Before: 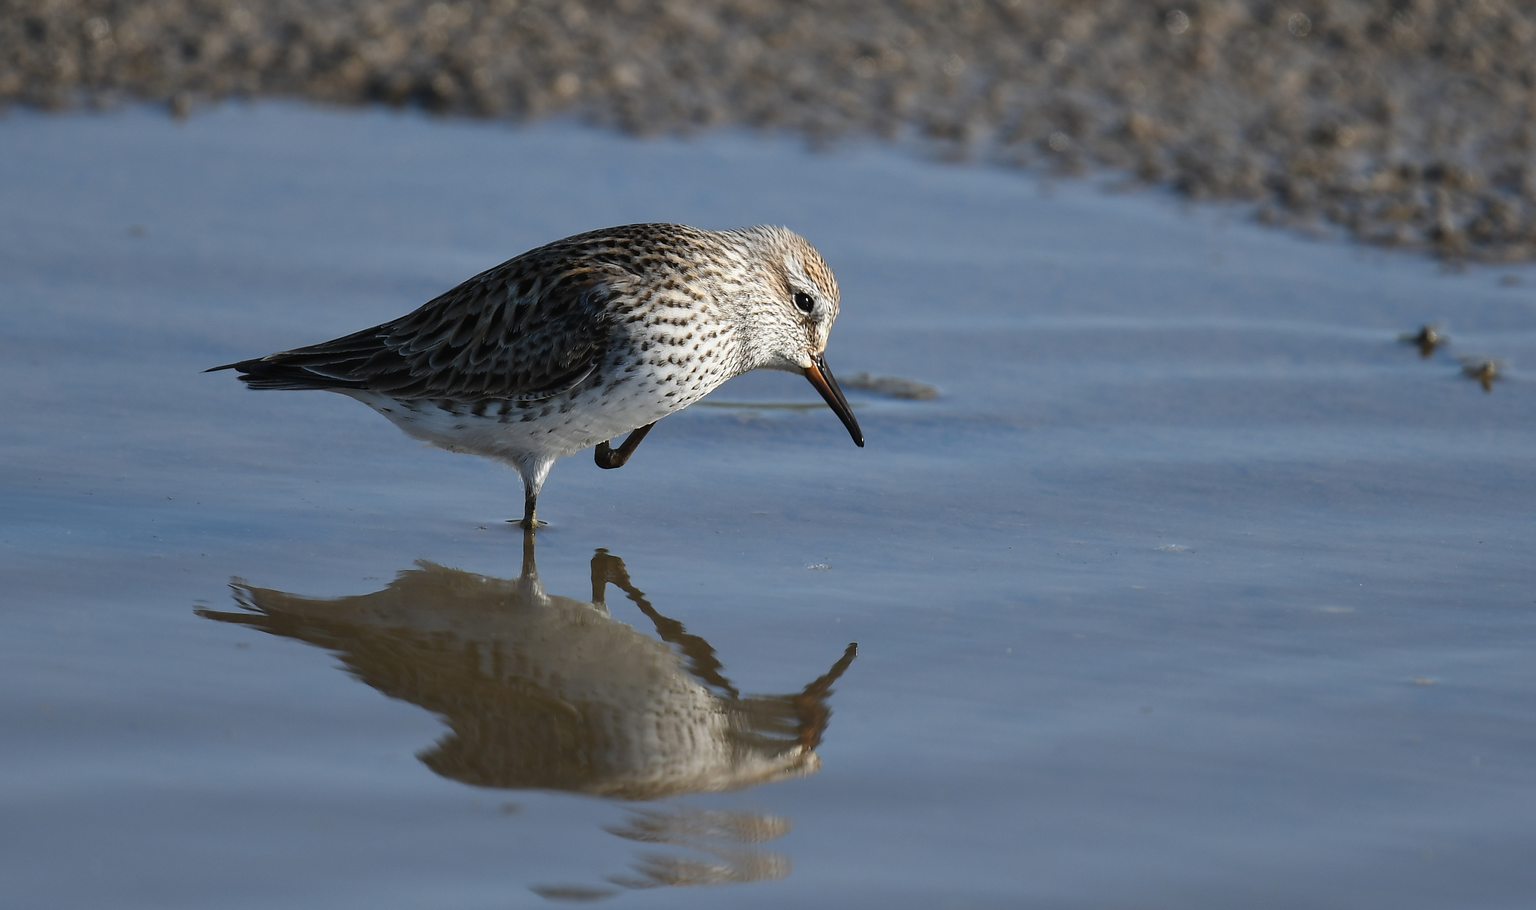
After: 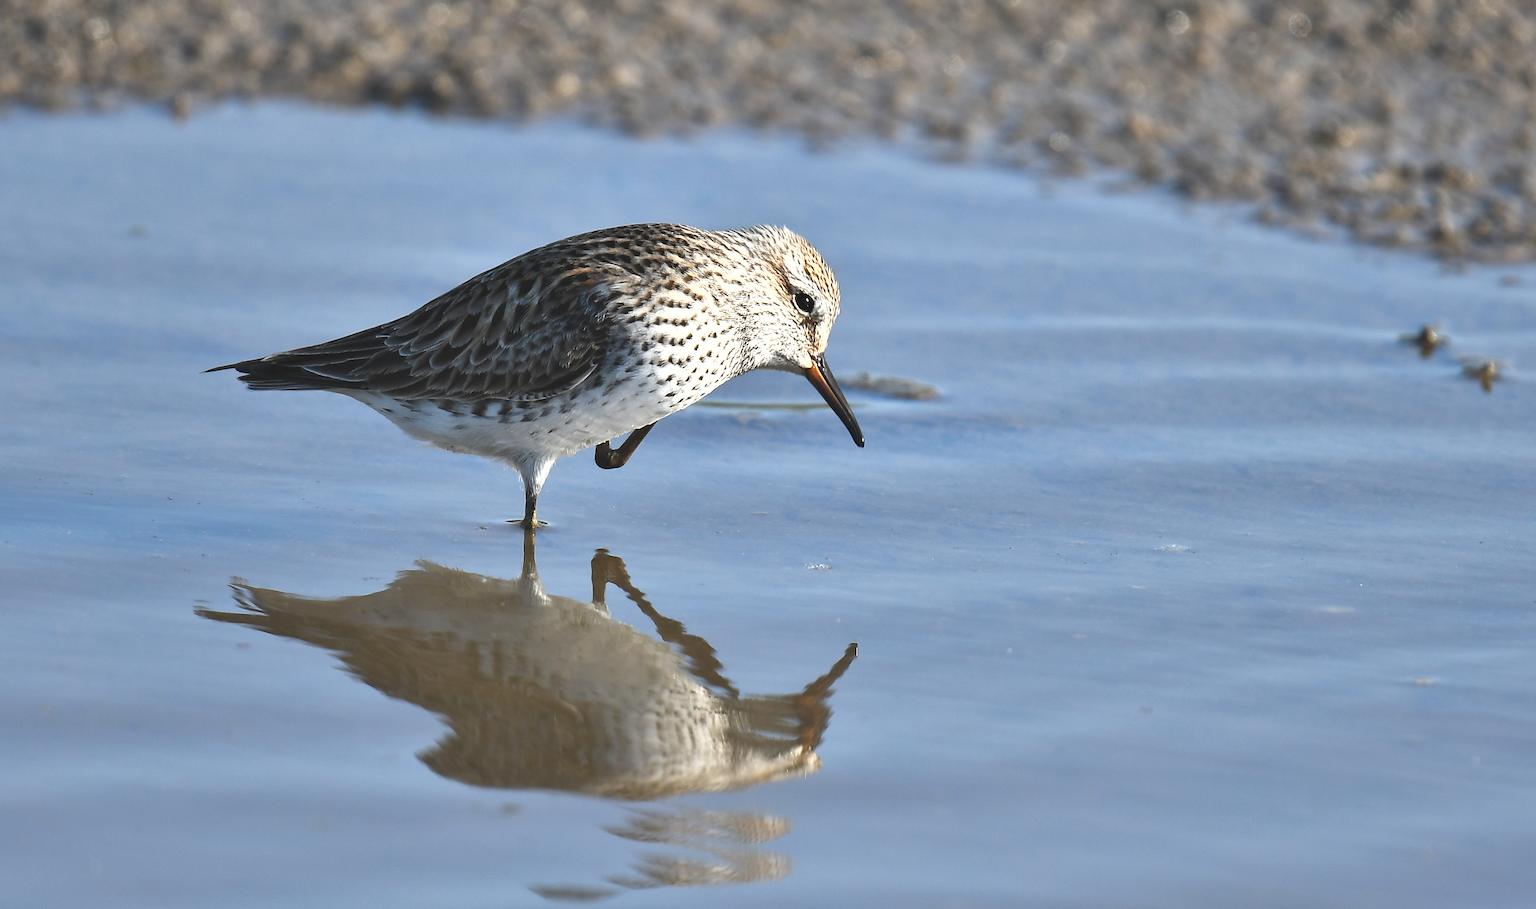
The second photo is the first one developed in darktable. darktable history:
exposure: black level correction -0.005, exposure 1.002 EV, compensate highlight preservation false
shadows and highlights: low approximation 0.01, soften with gaussian
